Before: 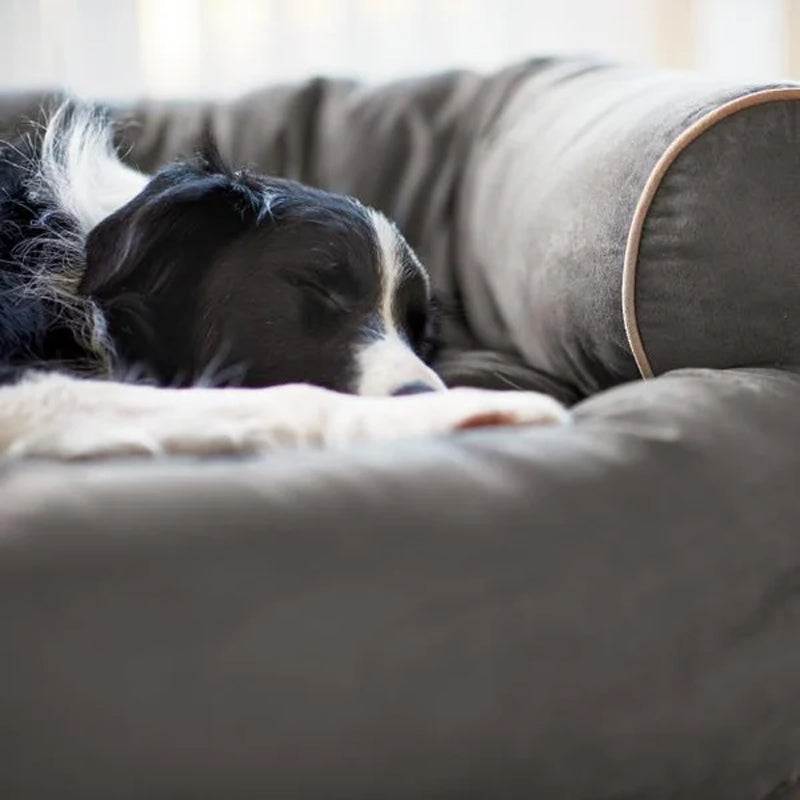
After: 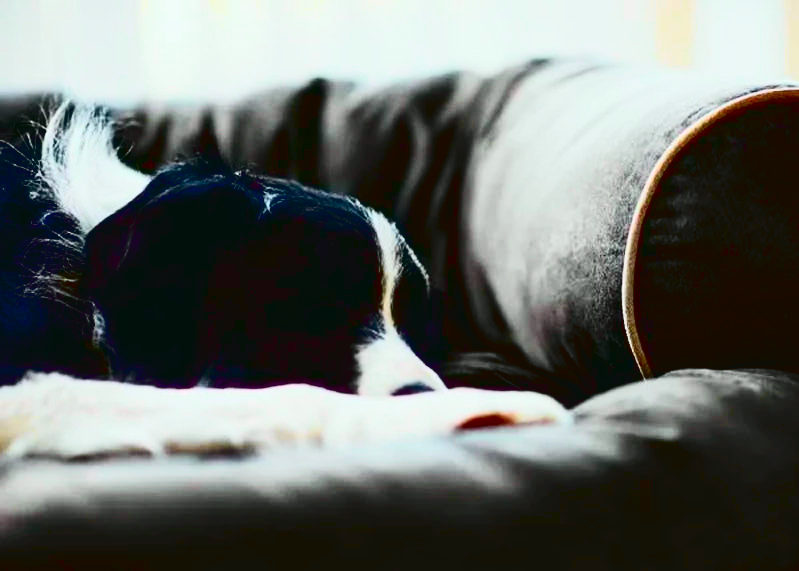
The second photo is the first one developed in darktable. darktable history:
crop: right 0.001%, bottom 28.538%
contrast brightness saturation: contrast 0.186, brightness -0.235, saturation 0.119
exposure: black level correction 0.047, exposure 0.013 EV, compensate highlight preservation false
tone curve: curves: ch0 [(0, 0.036) (0.037, 0.042) (0.184, 0.146) (0.438, 0.521) (0.54, 0.668) (0.698, 0.835) (0.856, 0.92) (1, 0.98)]; ch1 [(0, 0) (0.393, 0.415) (0.447, 0.448) (0.482, 0.459) (0.509, 0.496) (0.527, 0.525) (0.571, 0.602) (0.619, 0.671) (0.715, 0.729) (1, 1)]; ch2 [(0, 0) (0.369, 0.388) (0.449, 0.454) (0.499, 0.5) (0.521, 0.517) (0.53, 0.544) (0.561, 0.607) (0.674, 0.735) (1, 1)], color space Lab, independent channels, preserve colors none
